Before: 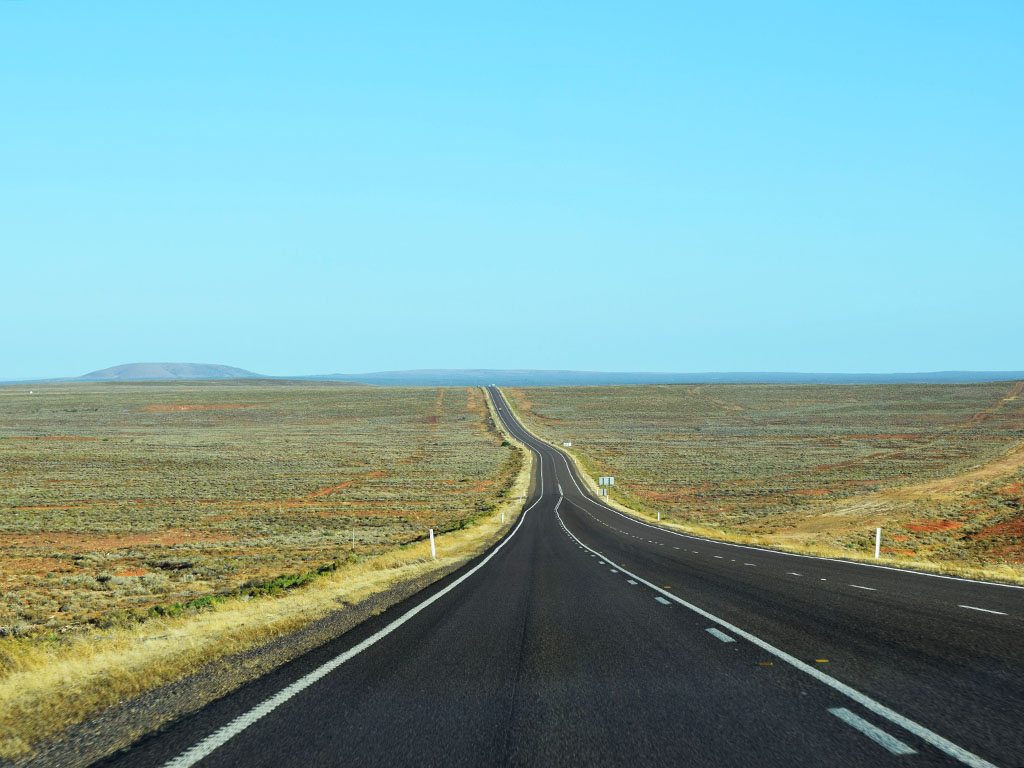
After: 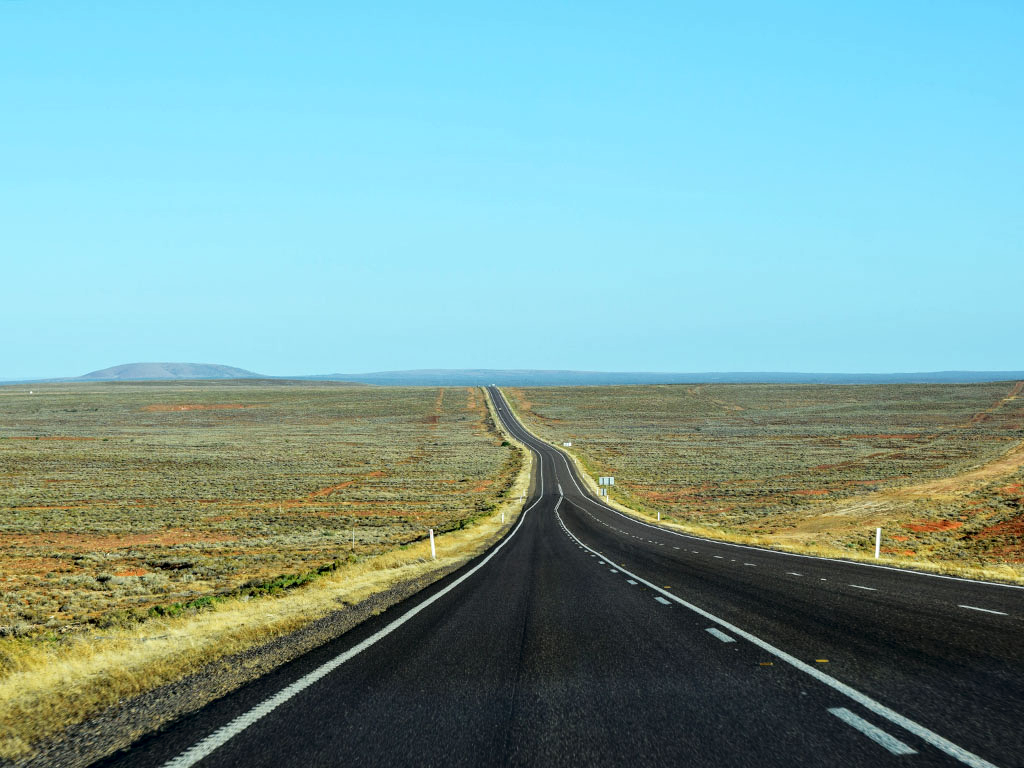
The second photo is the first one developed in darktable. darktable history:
local contrast: on, module defaults
color zones: curves: ch1 [(0, 0.525) (0.143, 0.556) (0.286, 0.52) (0.429, 0.5) (0.571, 0.5) (0.714, 0.5) (0.857, 0.503) (1, 0.525)]
fill light: exposure -2 EV, width 8.6
